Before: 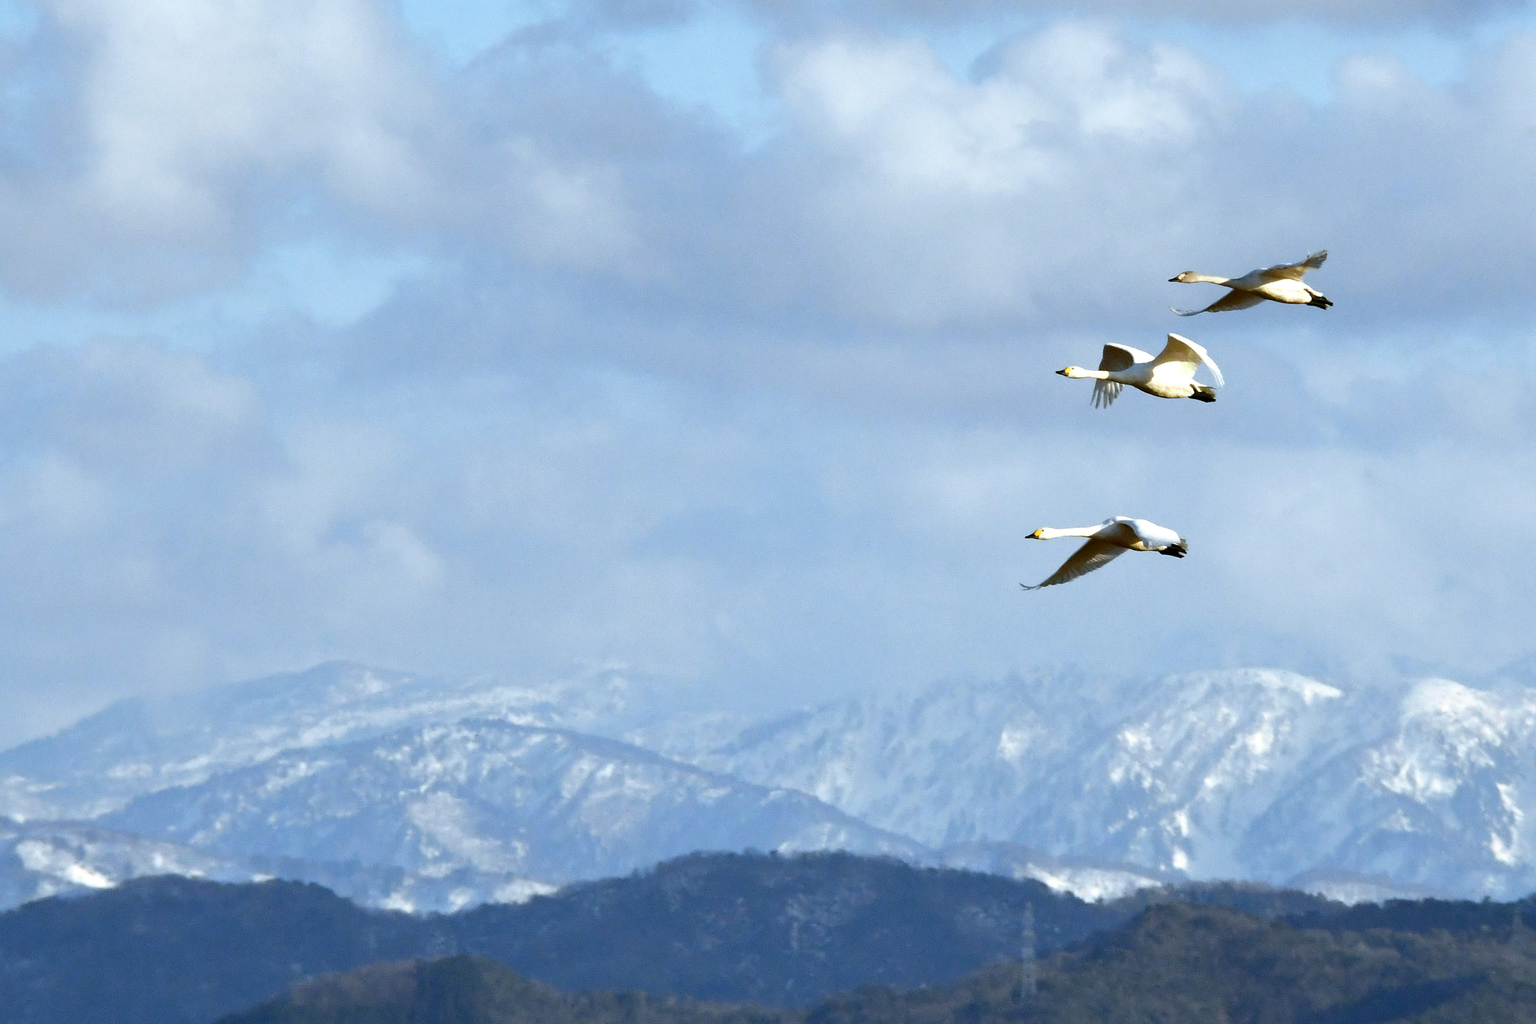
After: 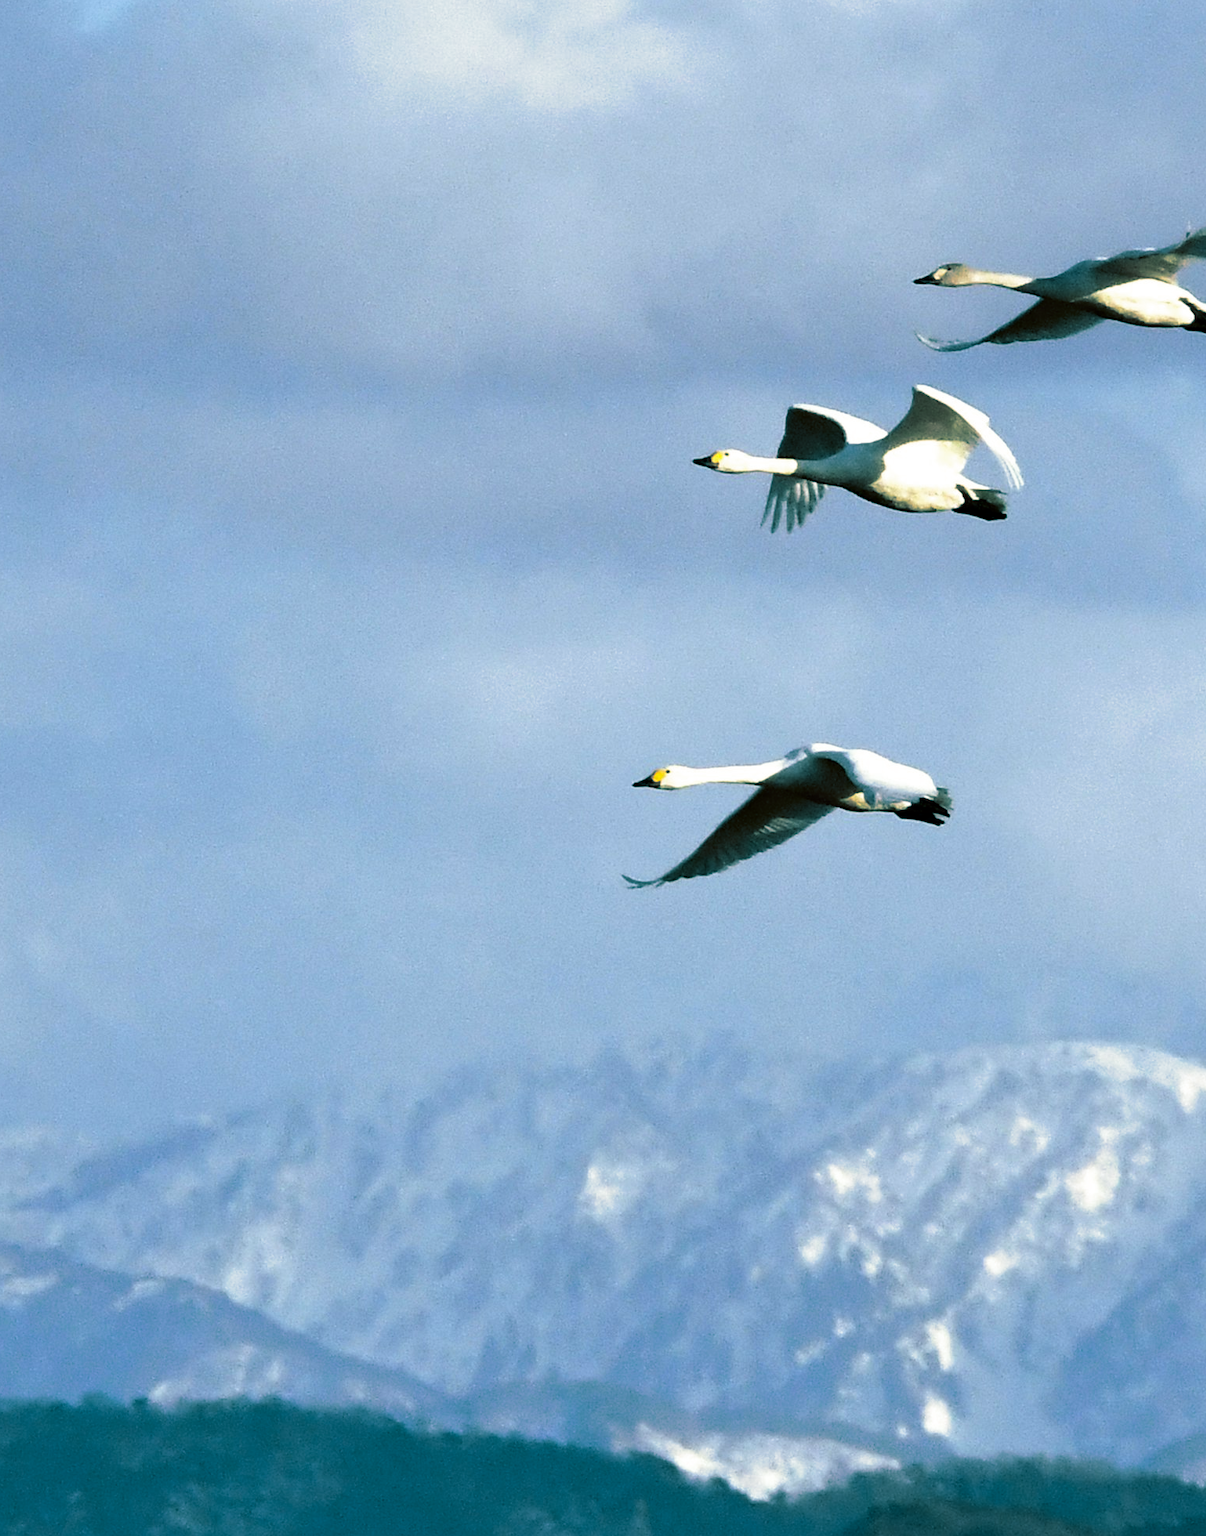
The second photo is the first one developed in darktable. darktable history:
crop: left 45.721%, top 13.393%, right 14.118%, bottom 10.01%
split-toning: shadows › hue 186.43°, highlights › hue 49.29°, compress 30.29%
contrast brightness saturation: contrast 0.07, brightness -0.14, saturation 0.11
